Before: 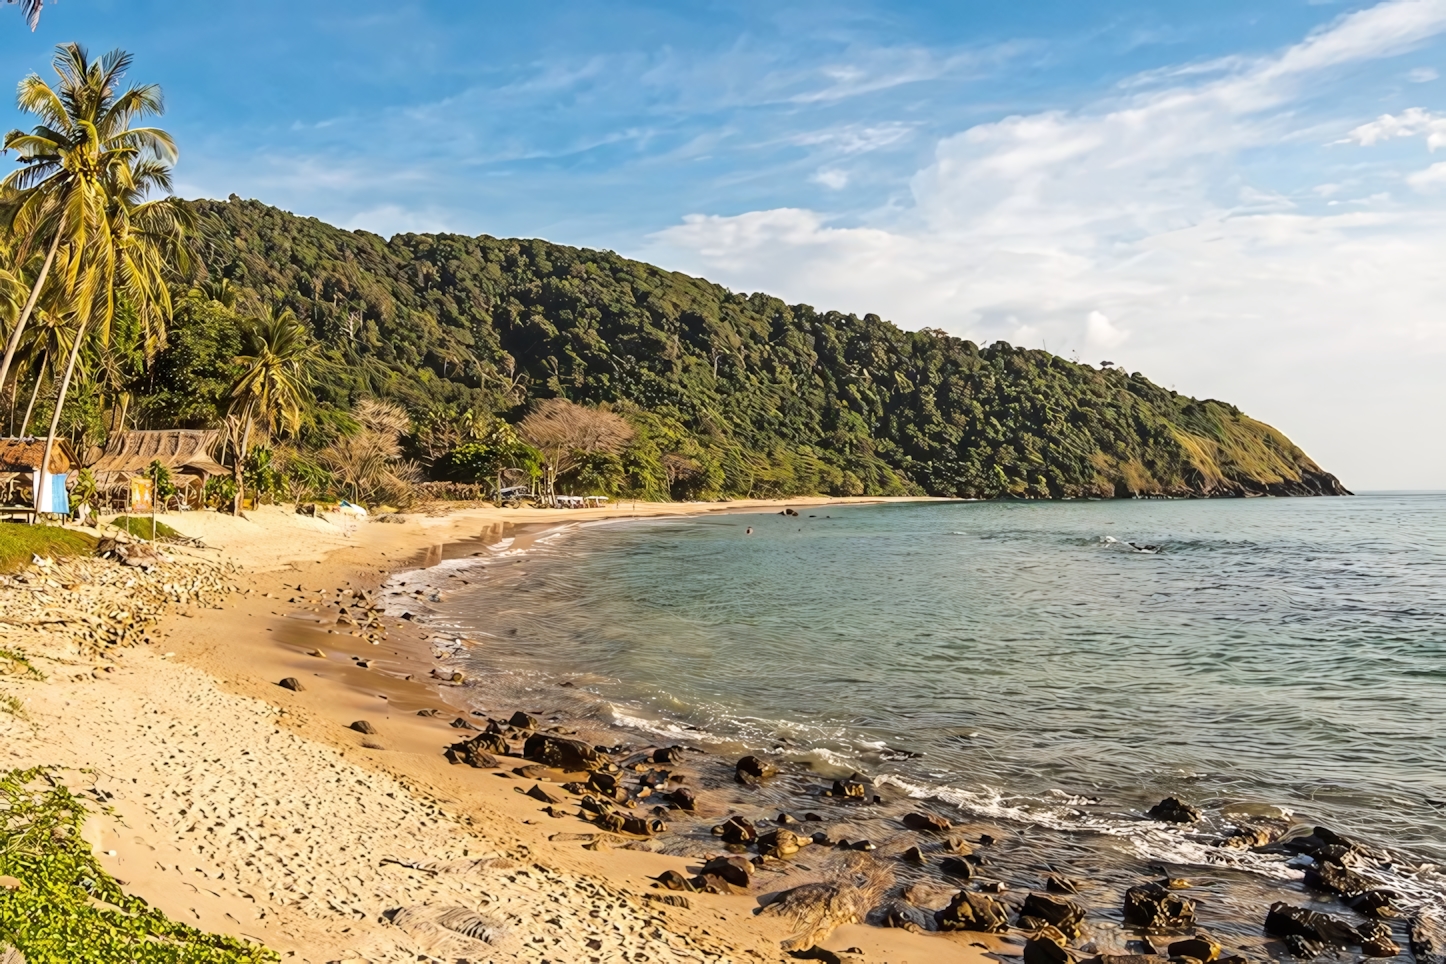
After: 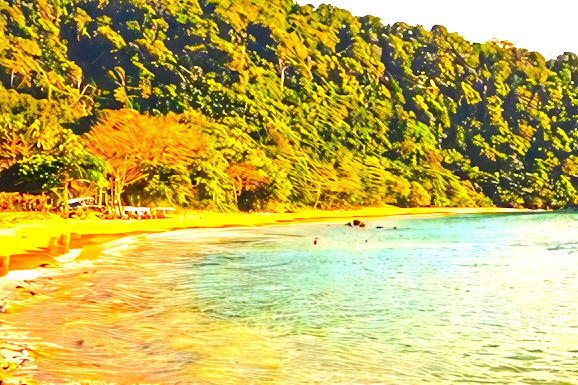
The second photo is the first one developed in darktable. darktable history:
crop: left 30%, top 30%, right 30%, bottom 30%
tone curve: curves: ch0 [(0, 0) (0.08, 0.056) (0.4, 0.4) (0.6, 0.612) (0.92, 0.924) (1, 1)], color space Lab, linked channels, preserve colors none
color balance rgb: shadows lift › hue 87.51°, highlights gain › chroma 1.62%, highlights gain › hue 55.1°, global offset › chroma 0.06%, global offset › hue 253.66°, linear chroma grading › global chroma 0.5%, perceptual saturation grading › global saturation 16.38%
exposure: black level correction 0, exposure 1.7 EV, compensate exposure bias true, compensate highlight preservation false
color correction: highlights a* 1.59, highlights b* -1.7, saturation 2.48
